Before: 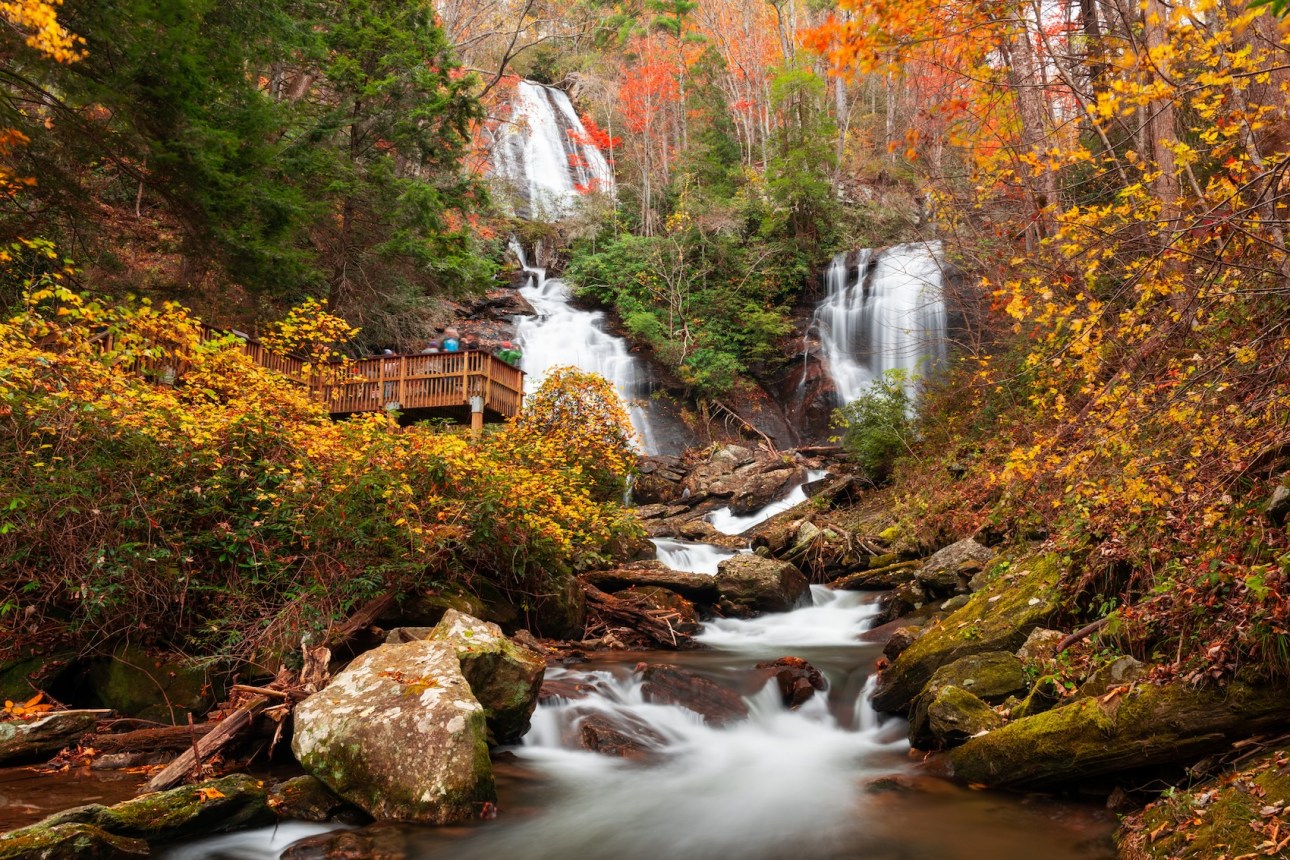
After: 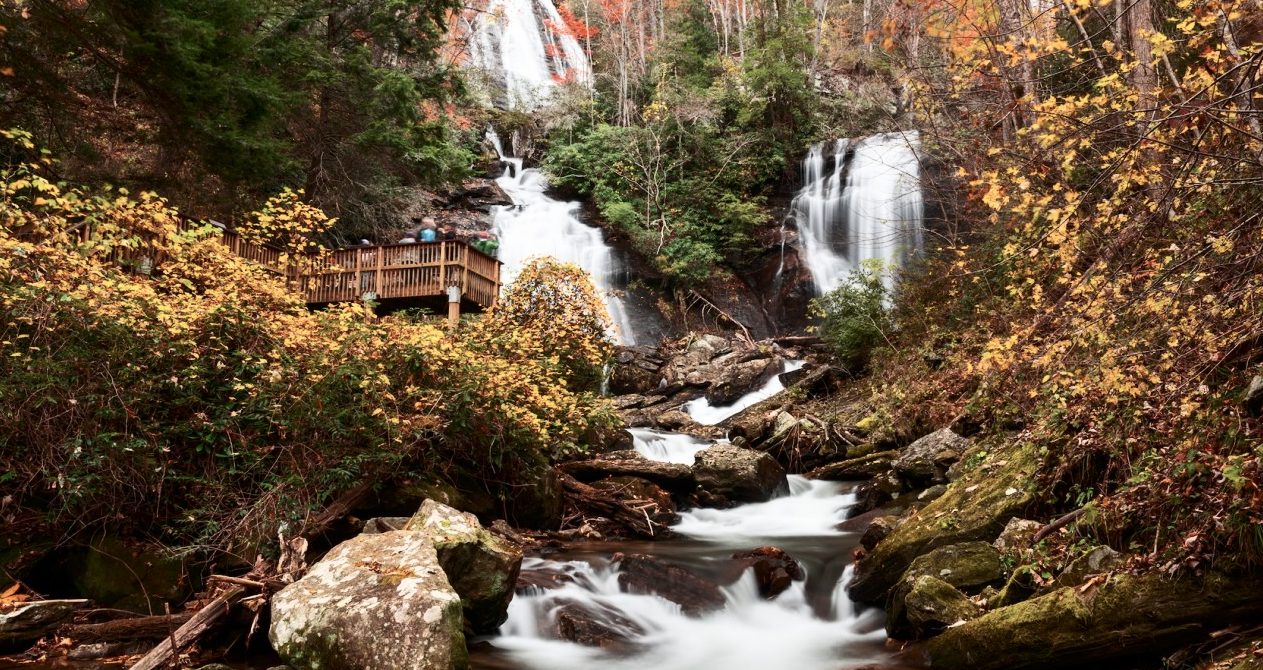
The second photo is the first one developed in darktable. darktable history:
contrast brightness saturation: contrast 0.25, saturation -0.31
crop and rotate: left 1.814%, top 12.818%, right 0.25%, bottom 9.225%
